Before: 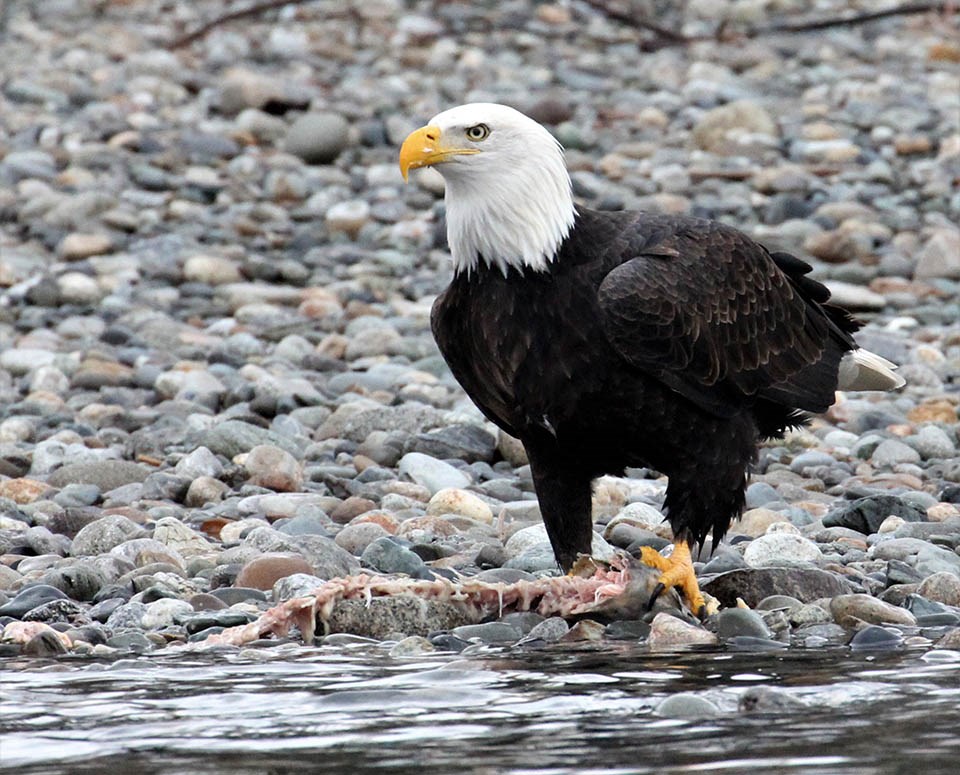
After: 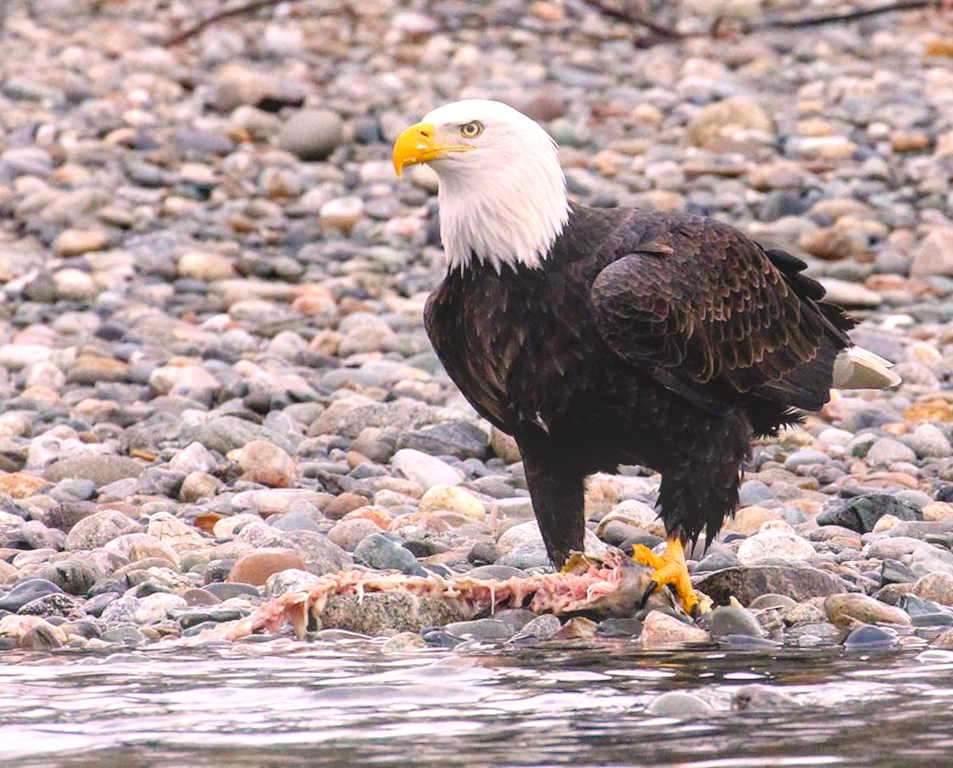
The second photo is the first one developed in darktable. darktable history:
exposure: black level correction 0.001, exposure 0.5 EV, compensate exposure bias true, compensate highlight preservation false
bloom: size 9%, threshold 100%, strength 7%
local contrast: on, module defaults
color balance rgb: perceptual saturation grading › global saturation 20%, perceptual saturation grading › highlights -25%, perceptual saturation grading › shadows 25%, global vibrance 50%
rotate and perspective: rotation 0.192°, lens shift (horizontal) -0.015, crop left 0.005, crop right 0.996, crop top 0.006, crop bottom 0.99
contrast brightness saturation: contrast -0.15, brightness 0.05, saturation -0.12
color correction: highlights a* 12.23, highlights b* 5.41
